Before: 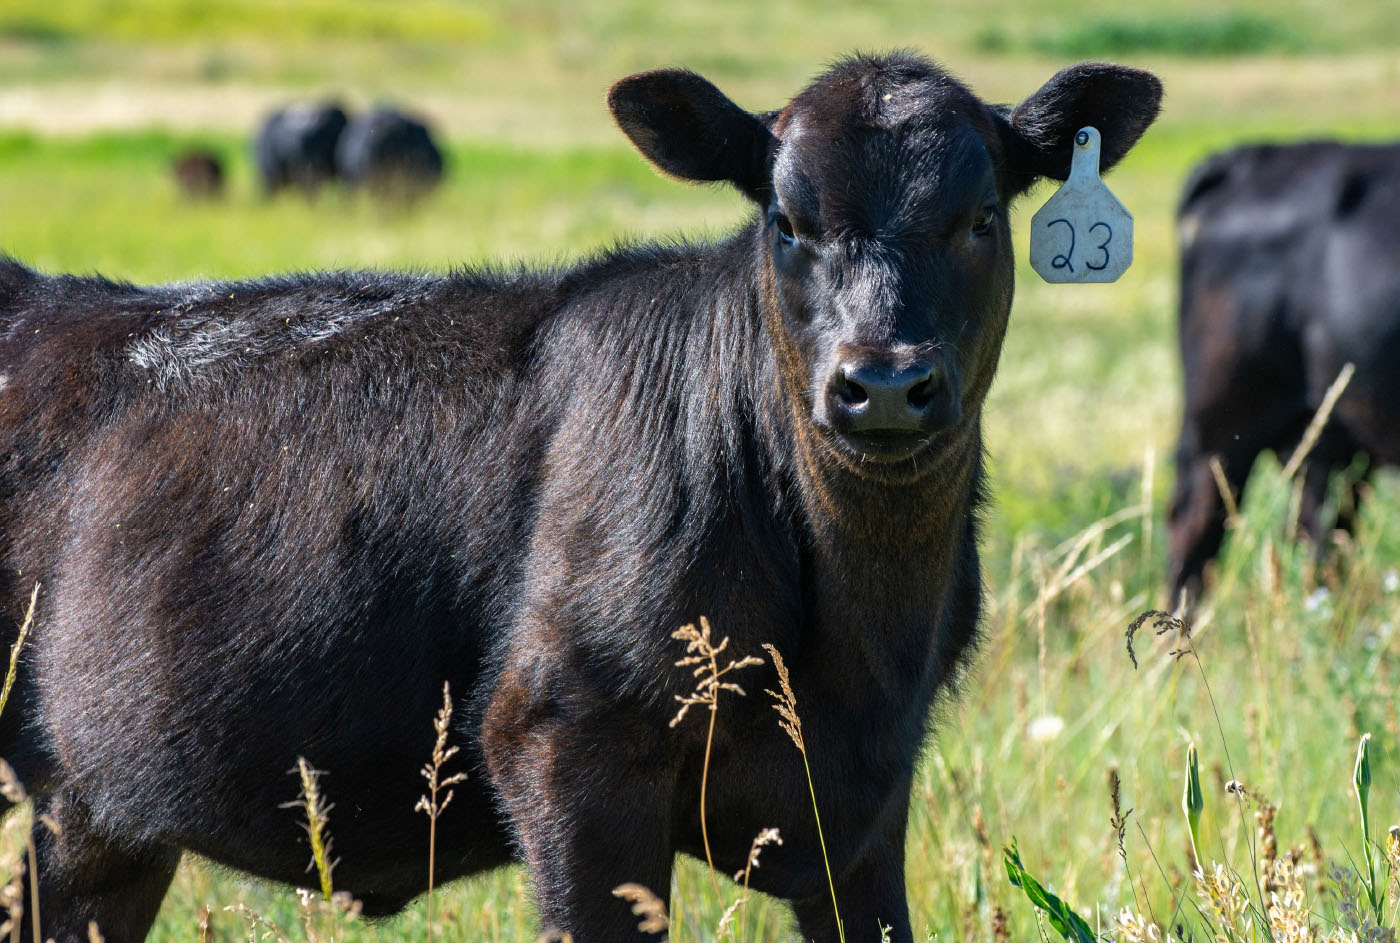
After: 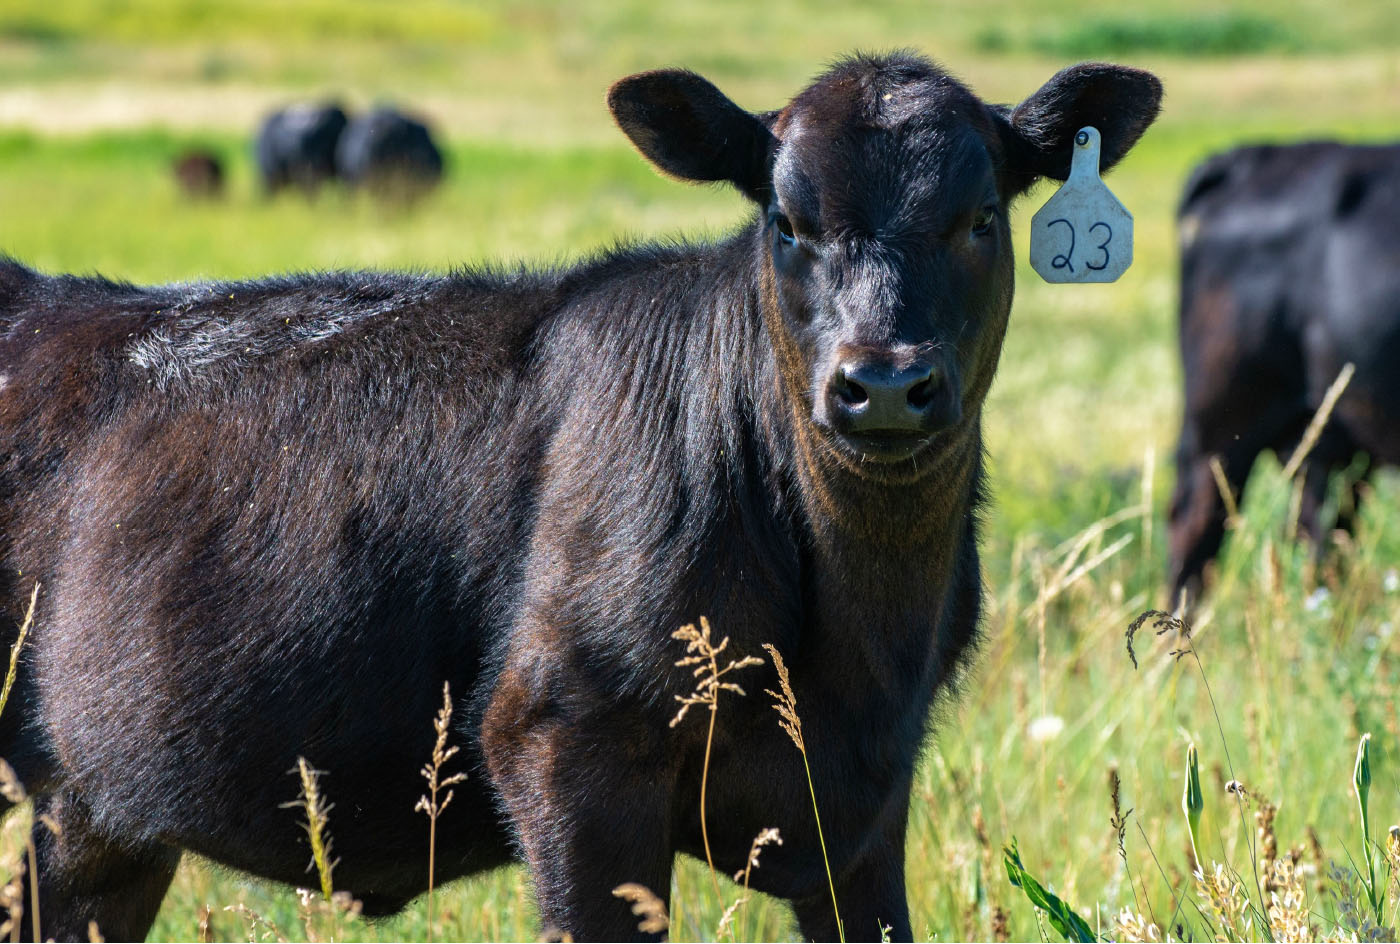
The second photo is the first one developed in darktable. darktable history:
velvia: strength 21.76%
contrast brightness saturation: saturation -0.04
